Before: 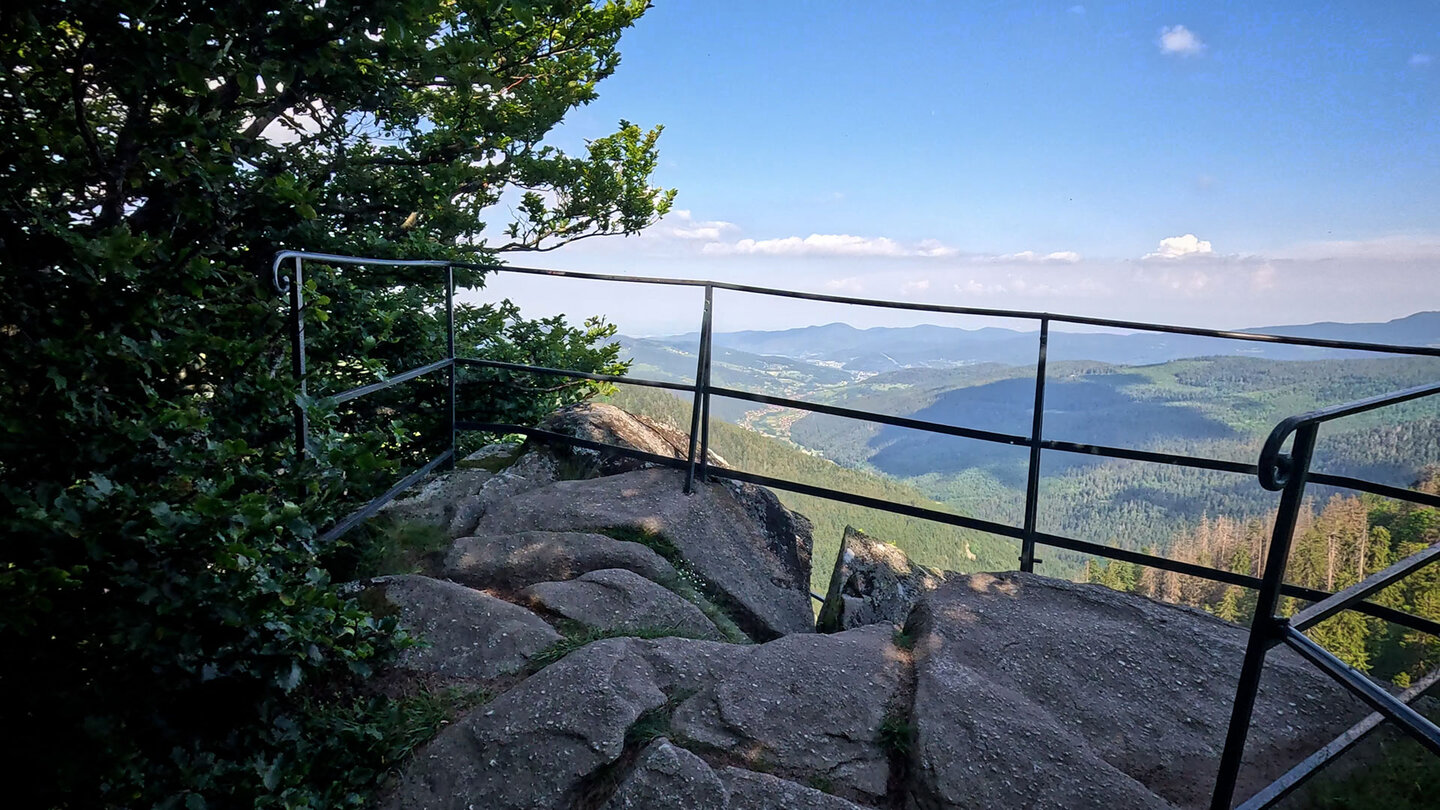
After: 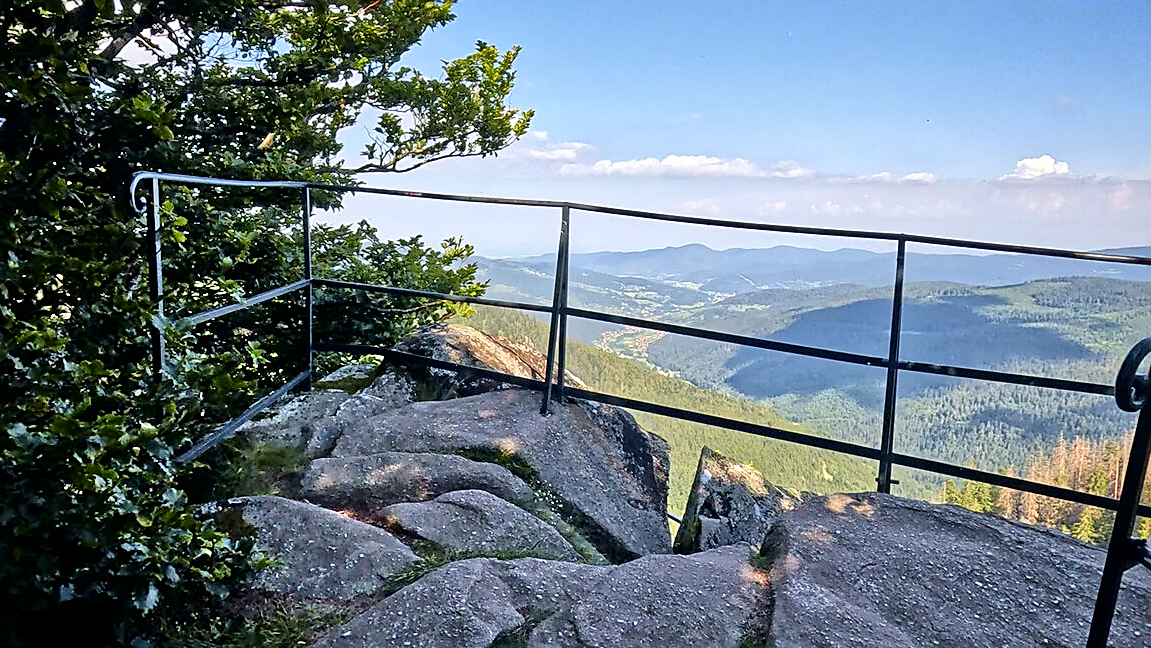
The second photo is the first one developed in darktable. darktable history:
crop and rotate: left 9.954%, top 9.872%, right 10.074%, bottom 10.067%
tone curve: curves: ch0 [(0, 0) (0.227, 0.17) (0.766, 0.774) (1, 1)]; ch1 [(0, 0) (0.114, 0.127) (0.437, 0.452) (0.498, 0.495) (0.579, 0.602) (1, 1)]; ch2 [(0, 0) (0.233, 0.259) (0.493, 0.492) (0.568, 0.596) (1, 1)], color space Lab, independent channels, preserve colors none
shadows and highlights: shadows 37, highlights -28.06, soften with gaussian
sharpen: on, module defaults
tone equalizer: -7 EV 0.153 EV, -6 EV 0.624 EV, -5 EV 1.13 EV, -4 EV 1.33 EV, -3 EV 1.18 EV, -2 EV 0.6 EV, -1 EV 0.159 EV, mask exposure compensation -0.486 EV
